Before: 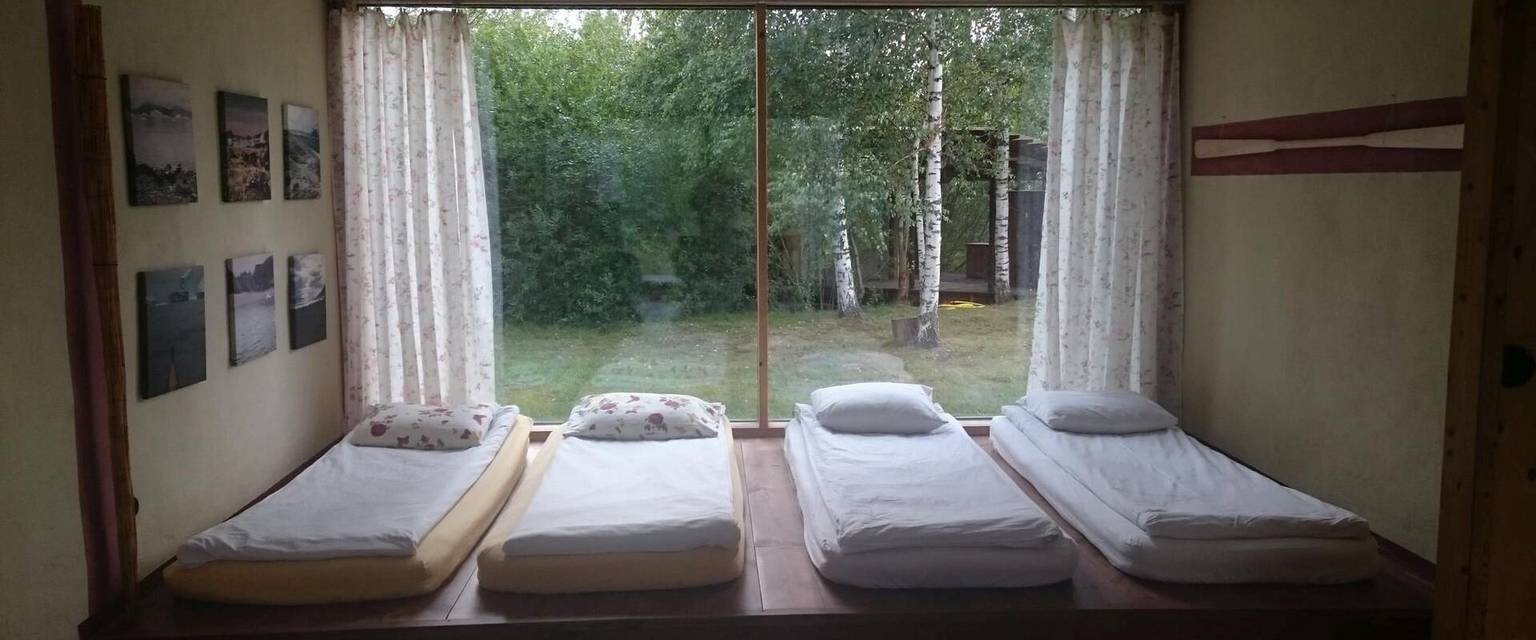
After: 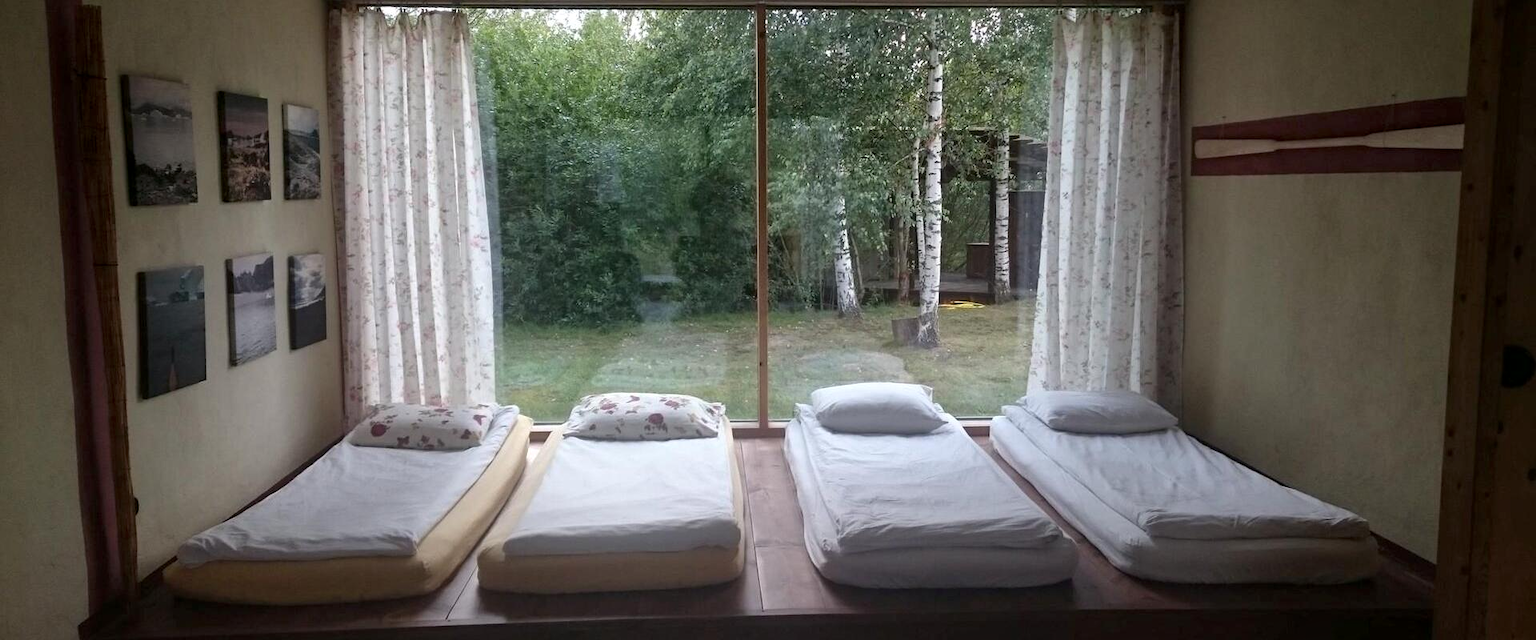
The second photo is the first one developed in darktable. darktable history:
local contrast: mode bilateral grid, contrast 21, coarseness 50, detail 128%, midtone range 0.2
